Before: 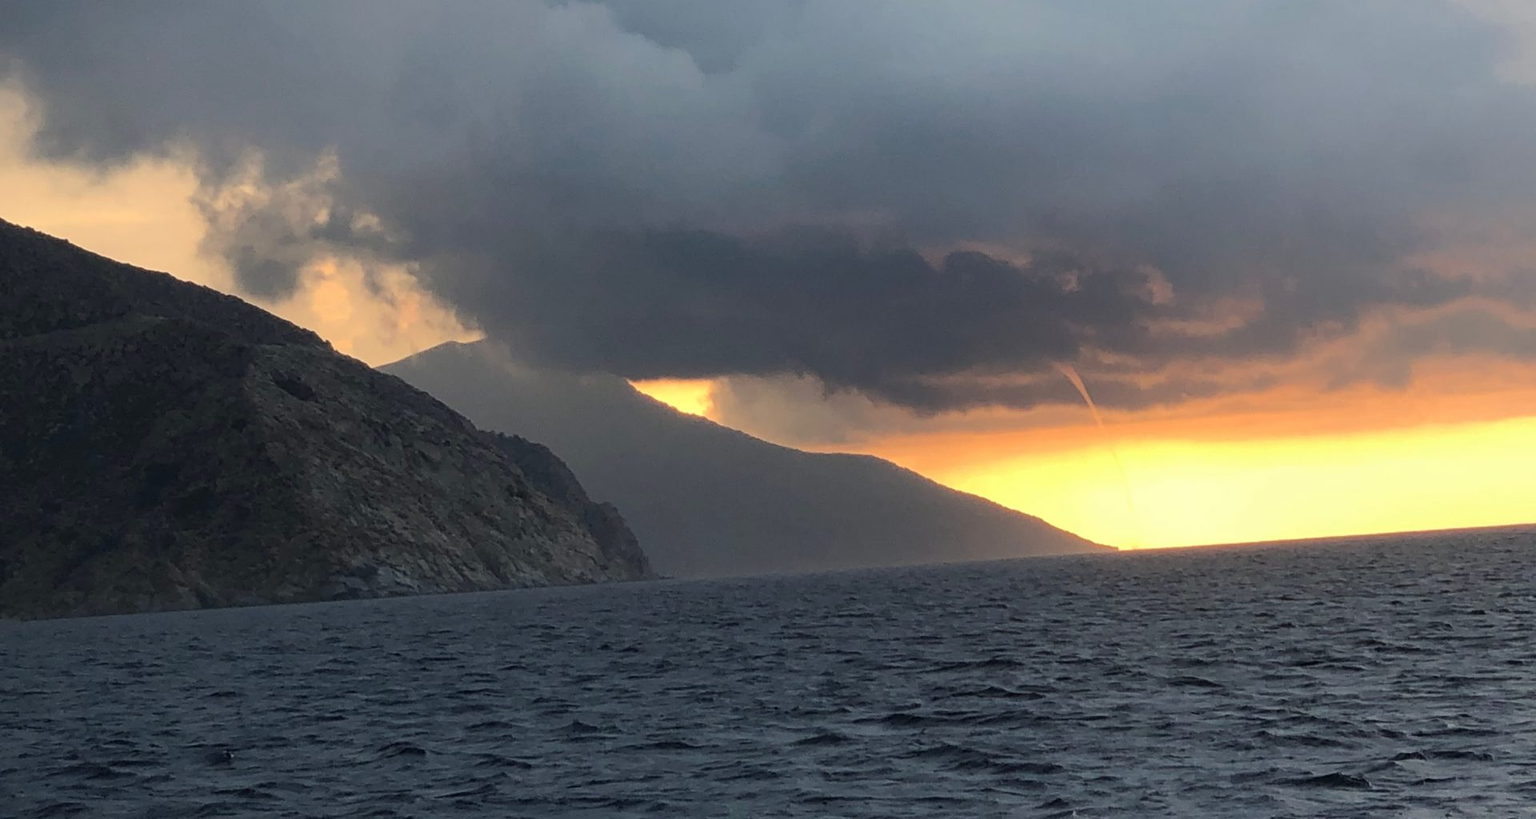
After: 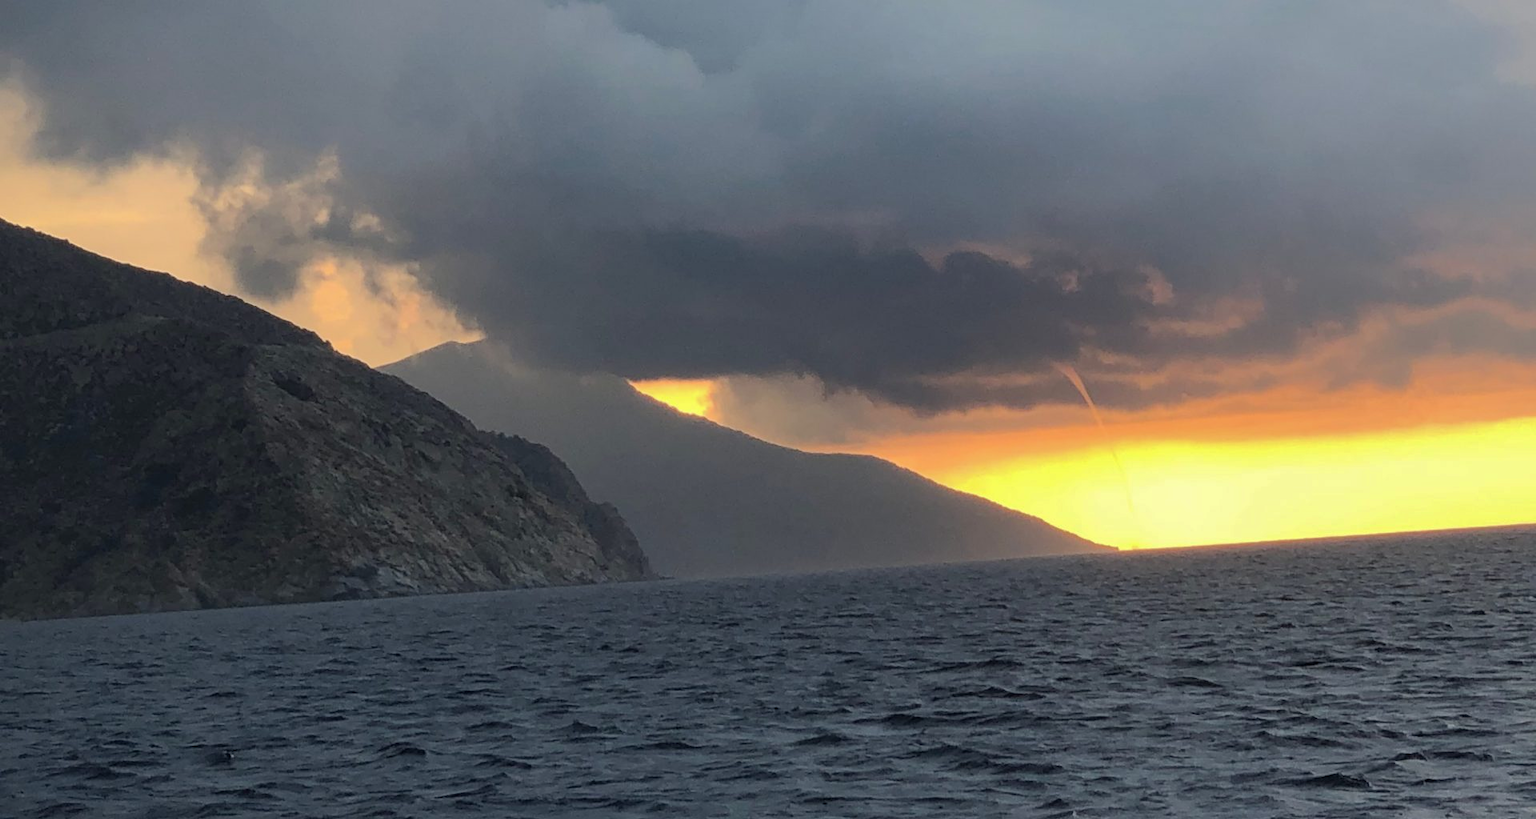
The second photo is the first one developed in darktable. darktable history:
color balance rgb: global vibrance 0.5%
shadows and highlights: shadows 30
white balance: emerald 1
